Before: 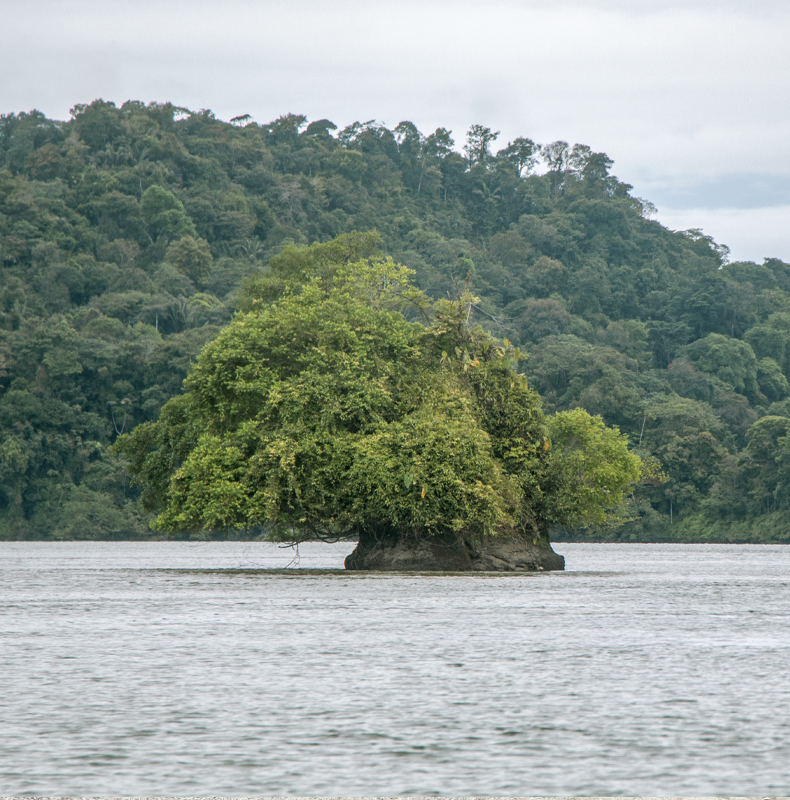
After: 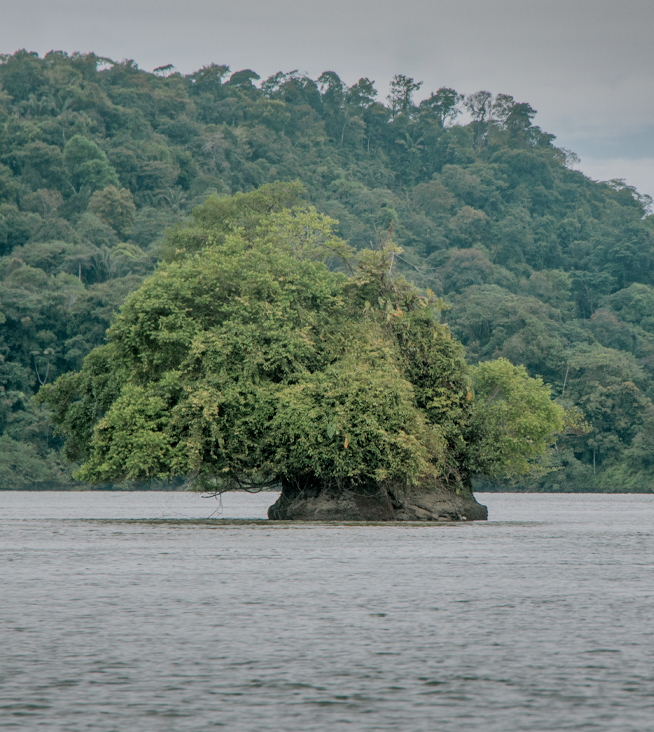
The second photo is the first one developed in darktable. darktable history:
crop: left 9.807%, top 6.259%, right 7.334%, bottom 2.177%
color balance: input saturation 80.07%
shadows and highlights: shadows 24.5, highlights -78.15, soften with gaussian
filmic rgb: black relative exposure -8.79 EV, white relative exposure 4.98 EV, threshold 3 EV, target black luminance 0%, hardness 3.77, latitude 66.33%, contrast 0.822, shadows ↔ highlights balance 20%, color science v5 (2021), contrast in shadows safe, contrast in highlights safe, enable highlight reconstruction true
